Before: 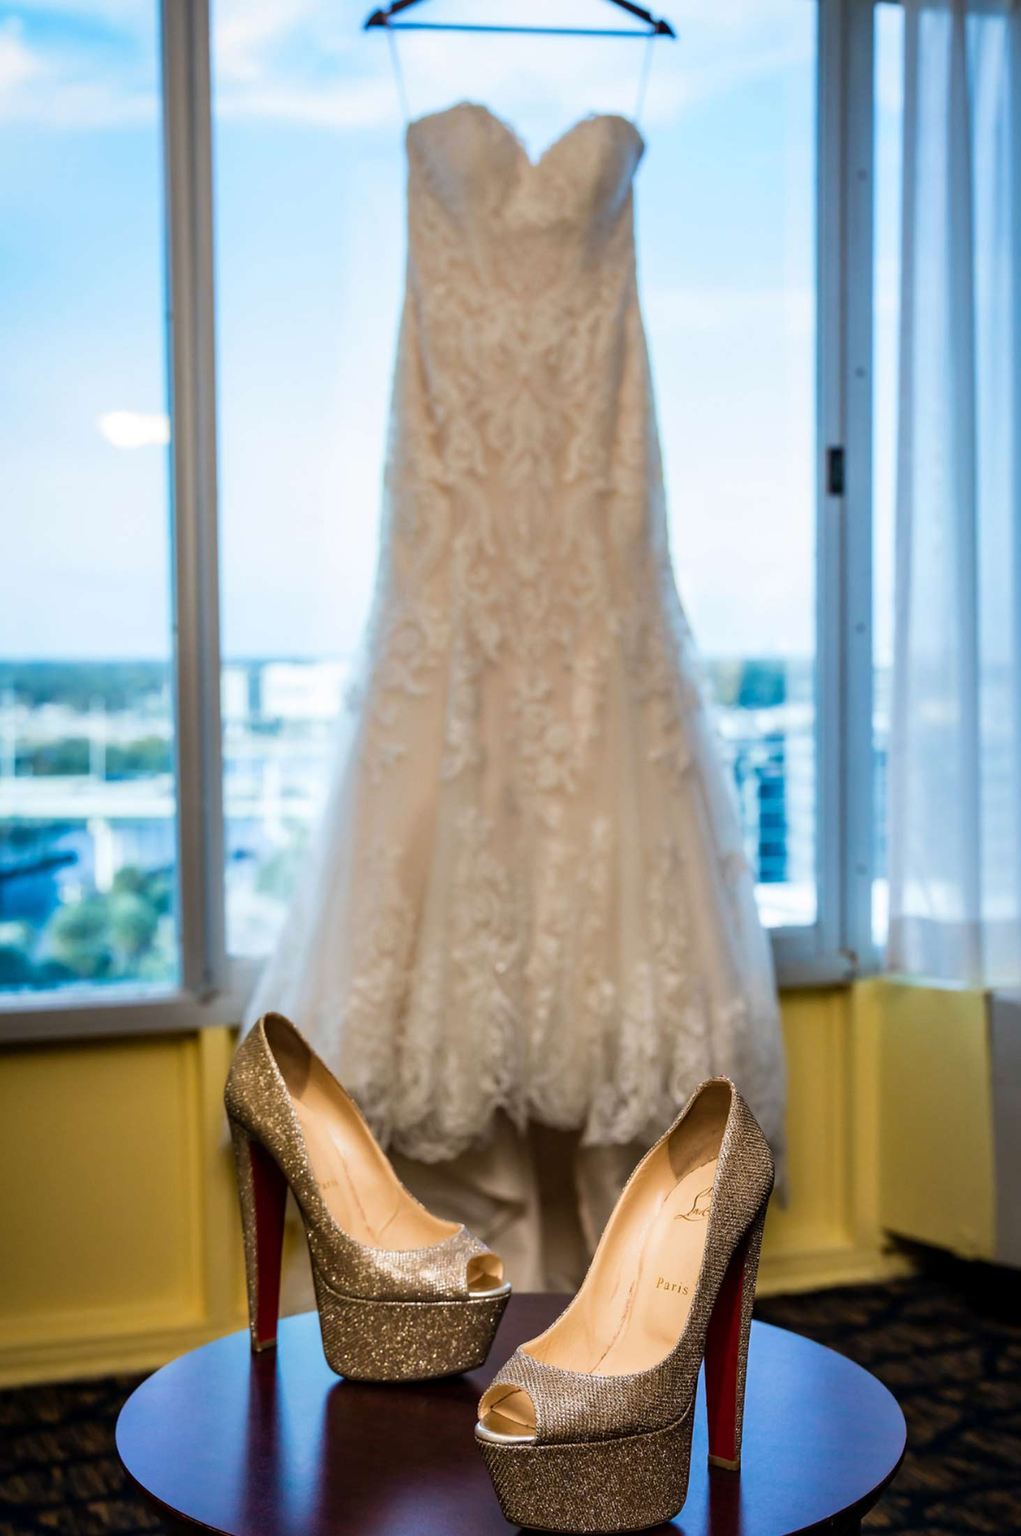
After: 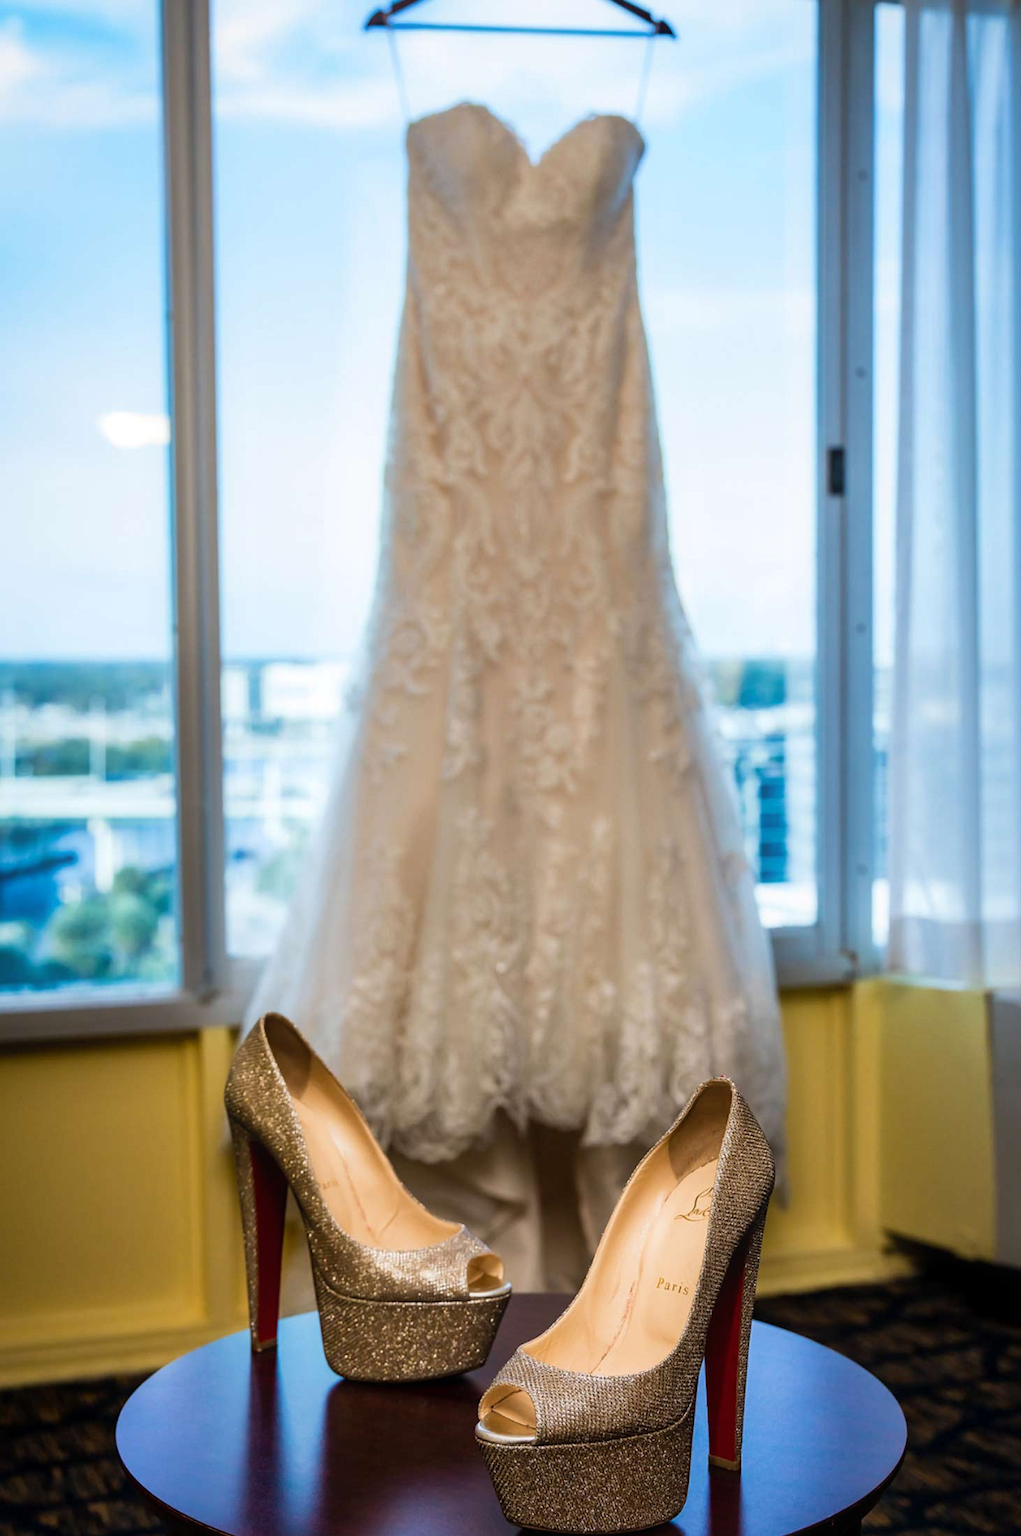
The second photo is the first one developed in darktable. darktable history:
contrast equalizer: y [[0.5, 0.488, 0.462, 0.461, 0.491, 0.5], [0.5 ×6], [0.5 ×6], [0 ×6], [0 ×6]]
local contrast: mode bilateral grid, contrast 20, coarseness 50, detail 120%, midtone range 0.2
